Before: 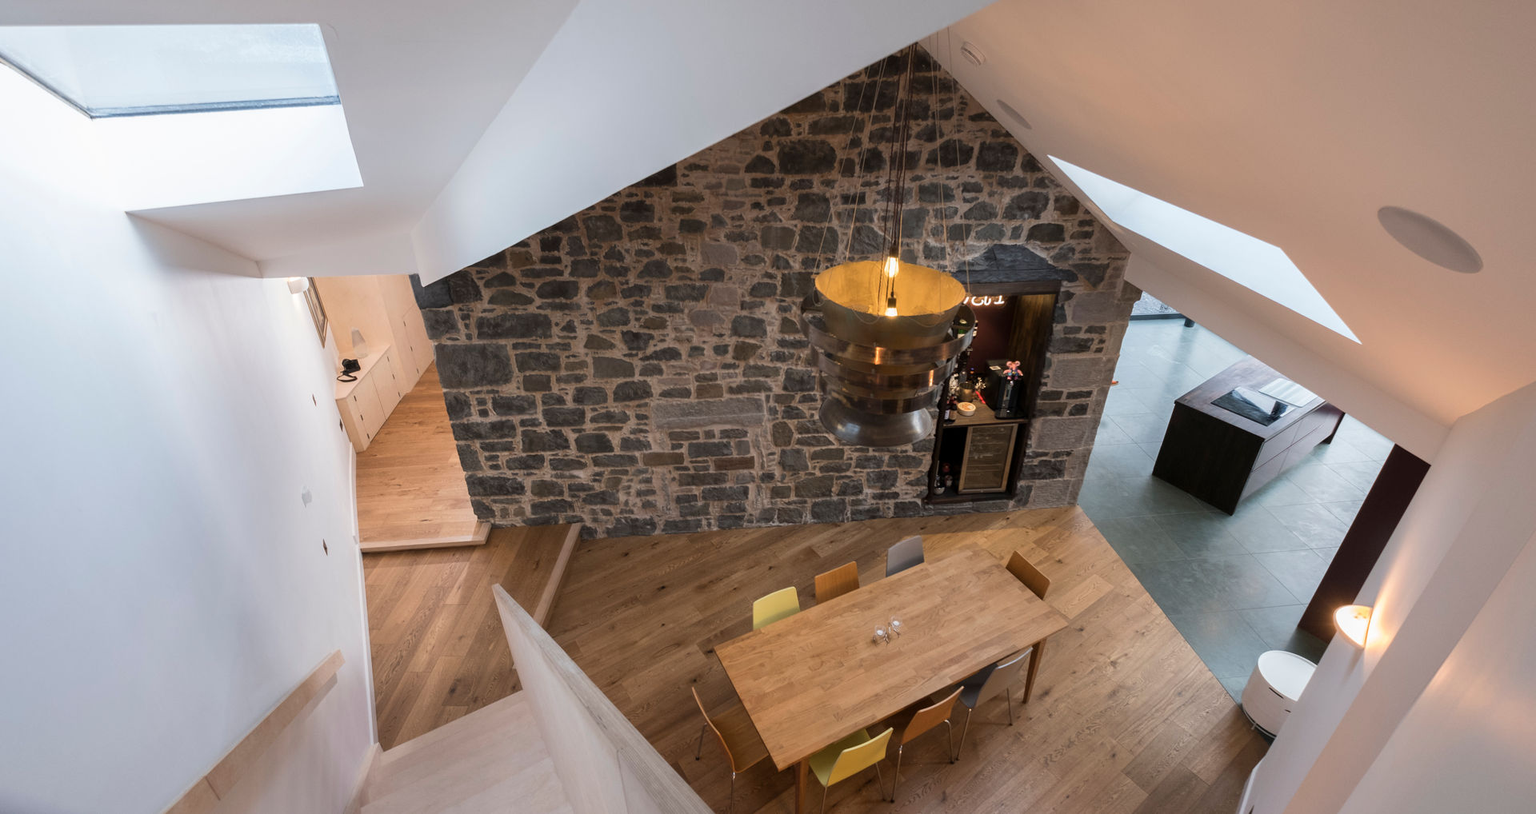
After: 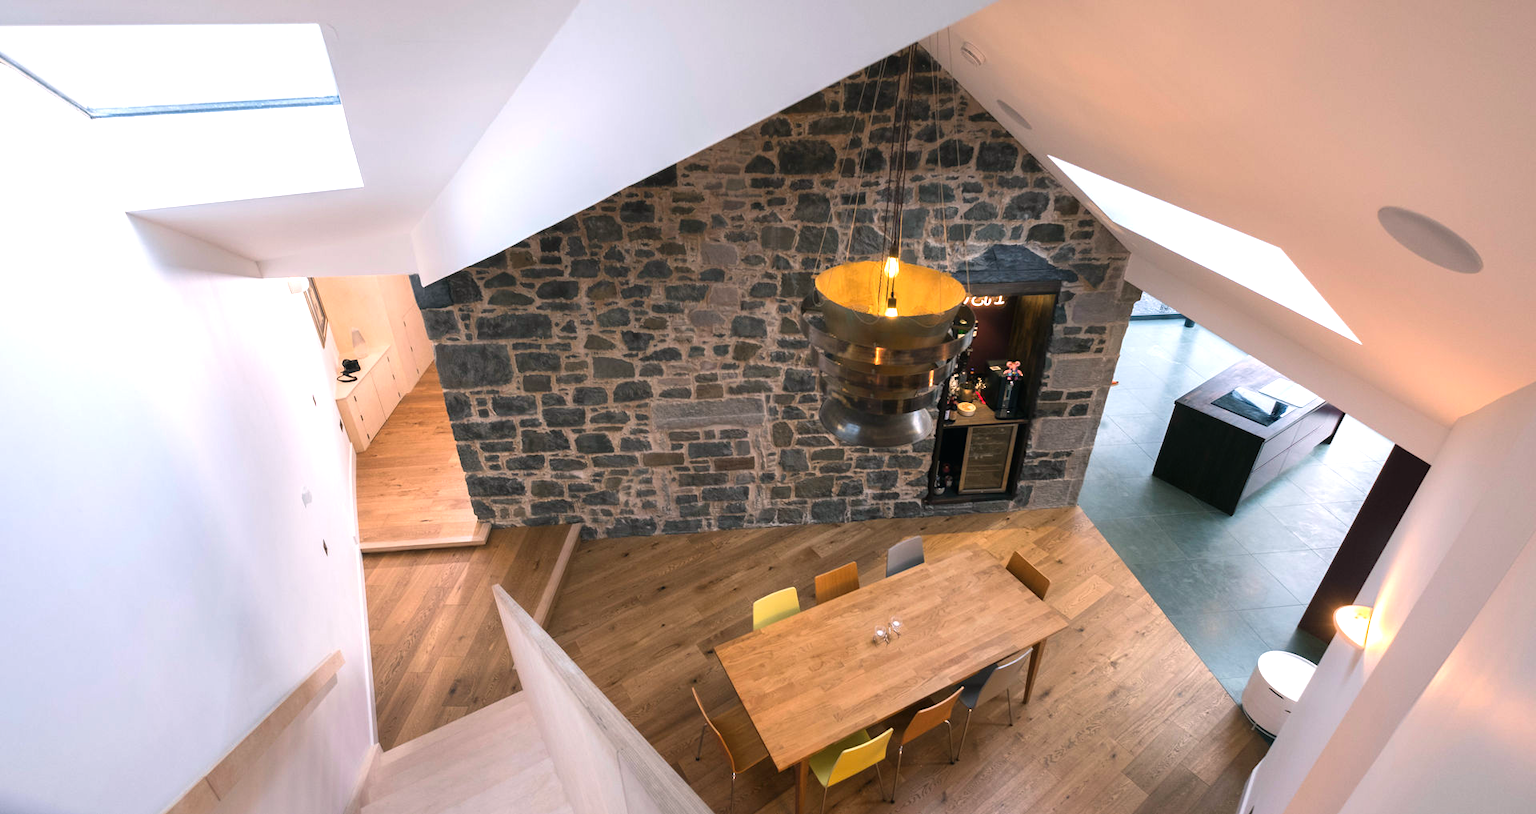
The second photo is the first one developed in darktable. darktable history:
color correction: highlights a* 3.46, highlights b* 1.72, saturation 1.22
color balance rgb: power › luminance -7.642%, power › chroma 1.088%, power › hue 218.03°, global offset › luminance 0.243%, global offset › hue 169.28°, perceptual saturation grading › global saturation 0.311%
exposure: exposure 0.608 EV, compensate highlight preservation false
